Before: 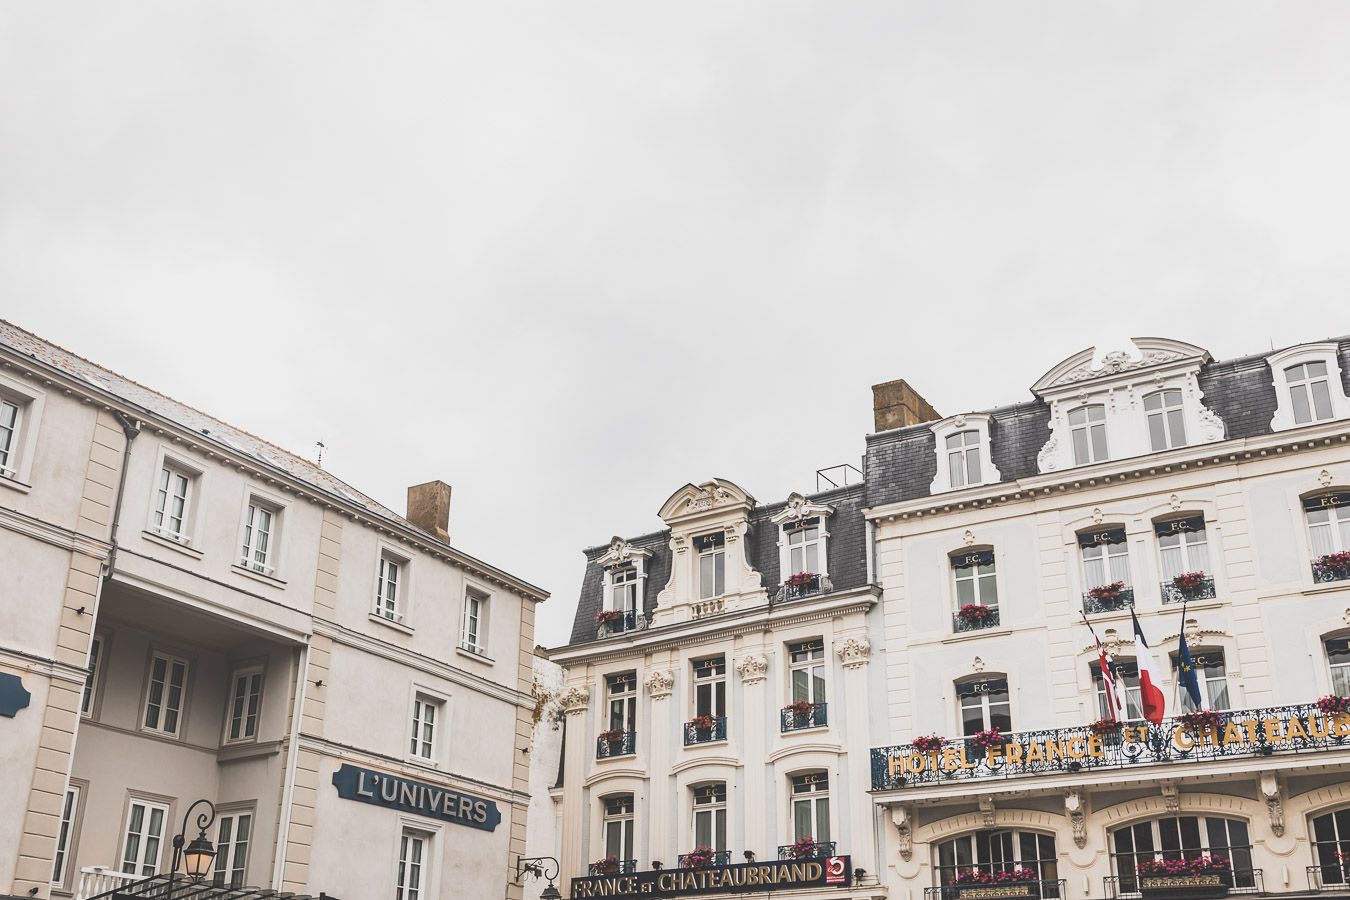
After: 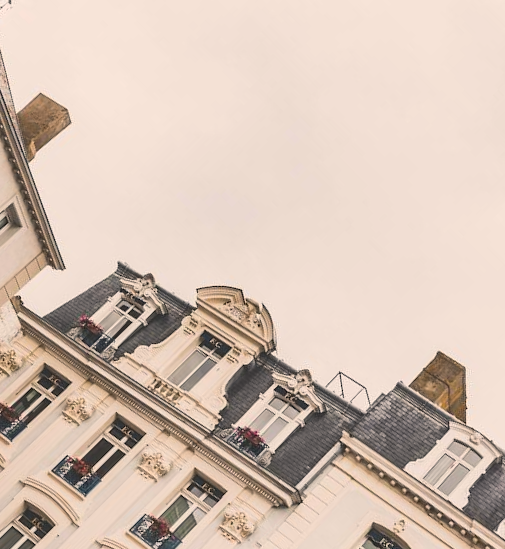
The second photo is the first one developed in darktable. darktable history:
color balance rgb: shadows lift › luminance -19.778%, power › hue 328.95°, highlights gain › chroma 2.972%, highlights gain › hue 60.14°, global offset › luminance 0.485%, linear chroma grading › shadows -7.555%, linear chroma grading › global chroma 9.692%, perceptual saturation grading › global saturation 19.851%
crop and rotate: angle -45.29°, top 16.554%, right 0.8%, bottom 11.6%
